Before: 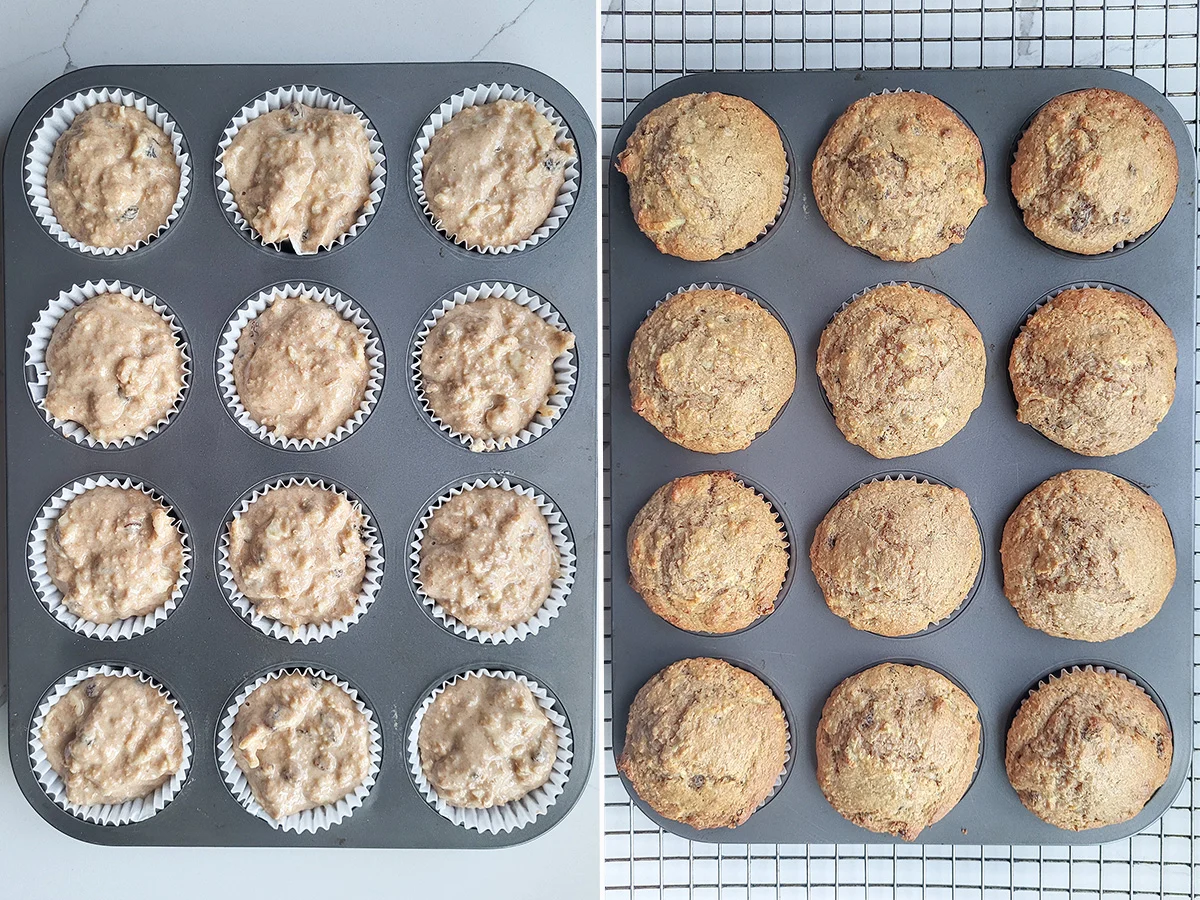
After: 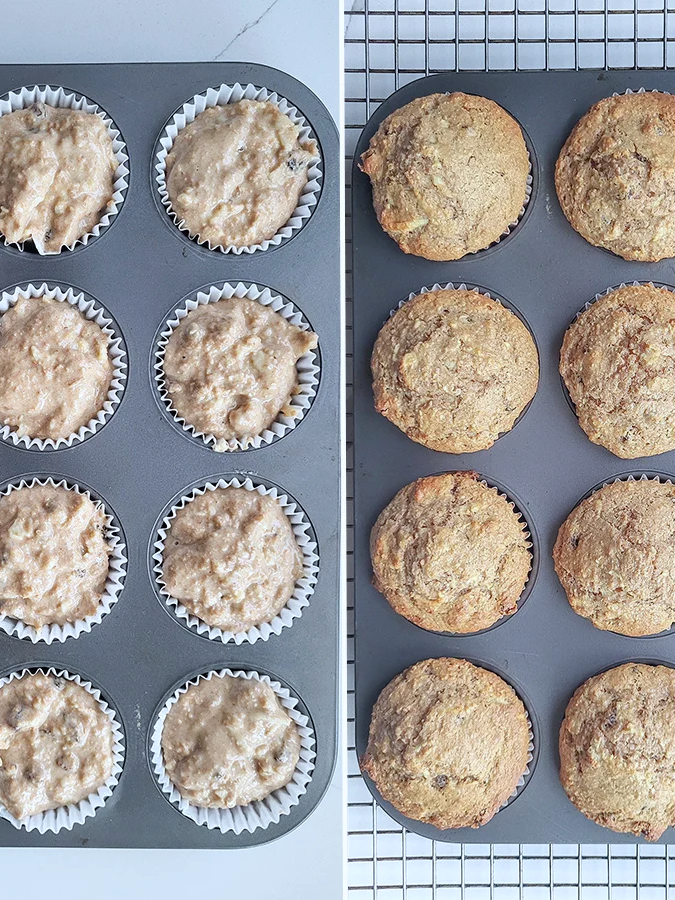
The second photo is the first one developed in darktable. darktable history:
crop: left 21.496%, right 22.254%
white balance: red 0.967, blue 1.049
